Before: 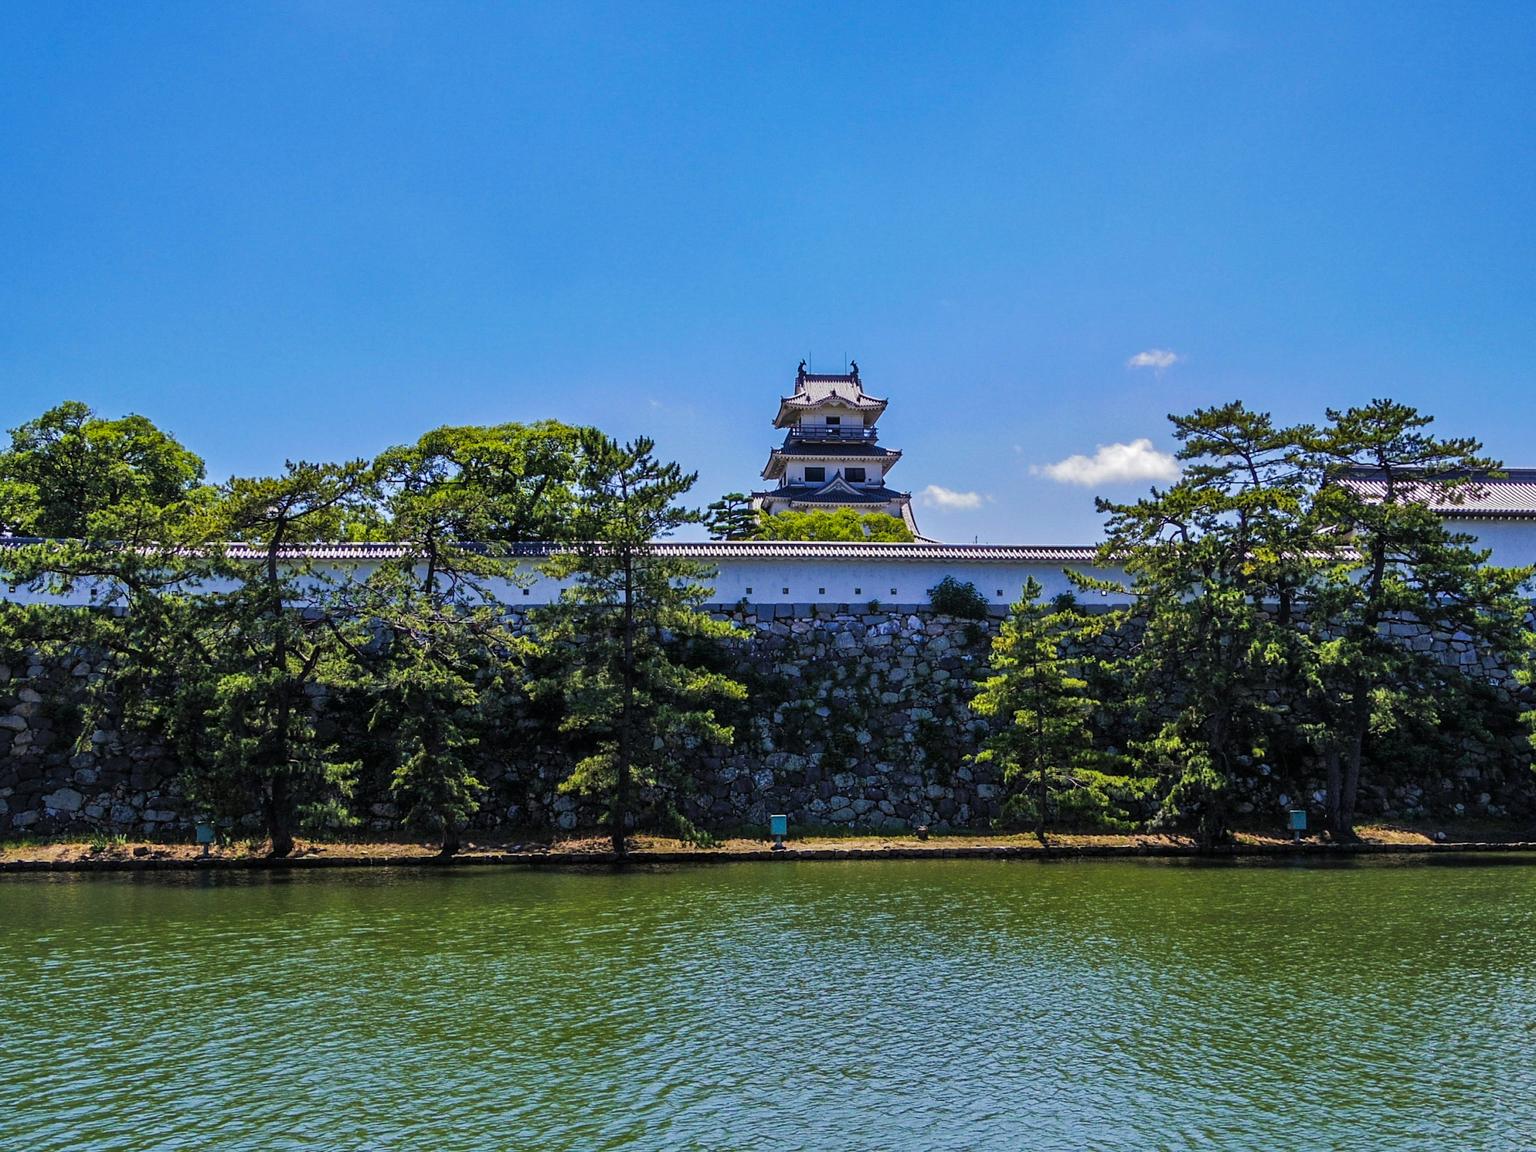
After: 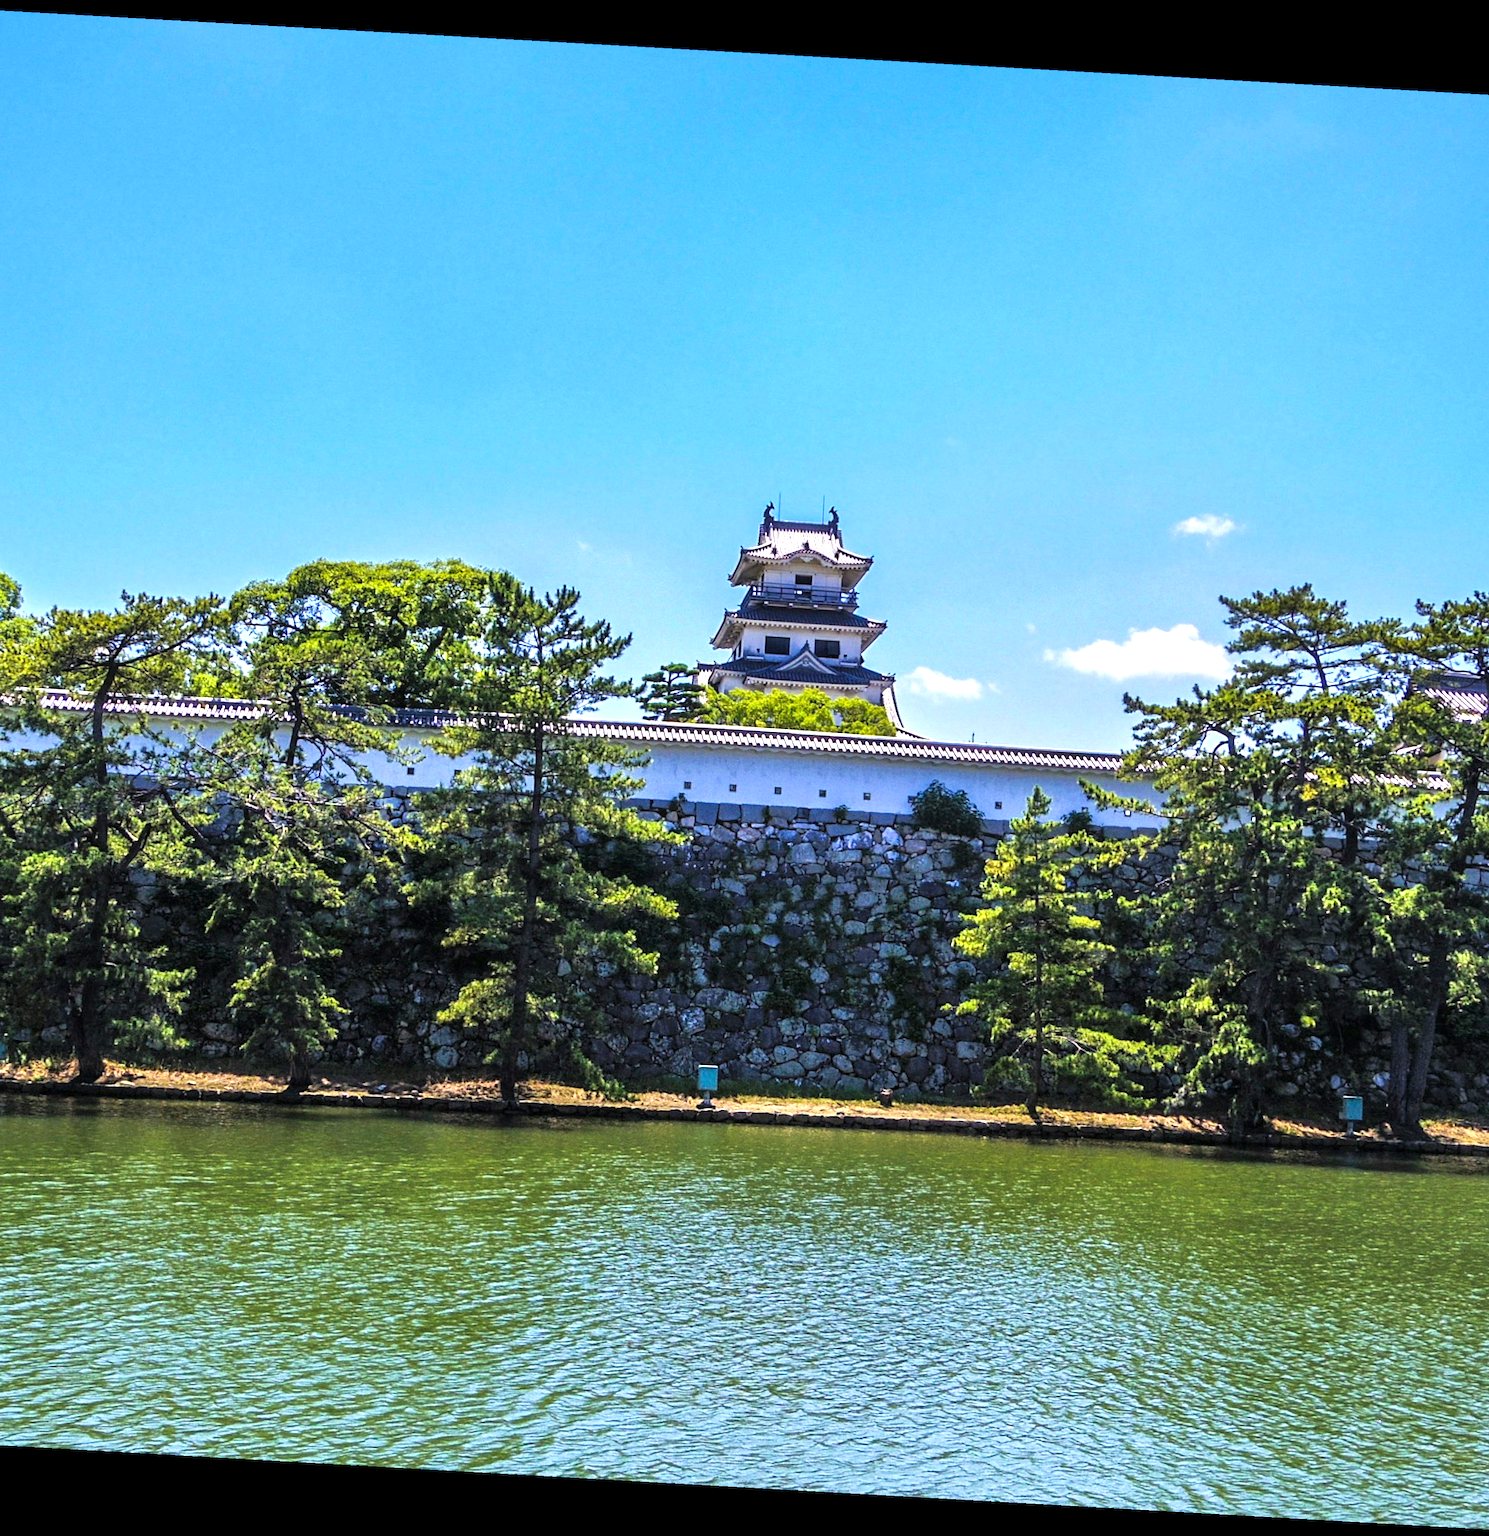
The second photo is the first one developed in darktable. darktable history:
crop and rotate: angle -3.24°, left 14.188%, top 0.045%, right 10.809%, bottom 0.025%
exposure: exposure 0.992 EV, compensate highlight preservation false
